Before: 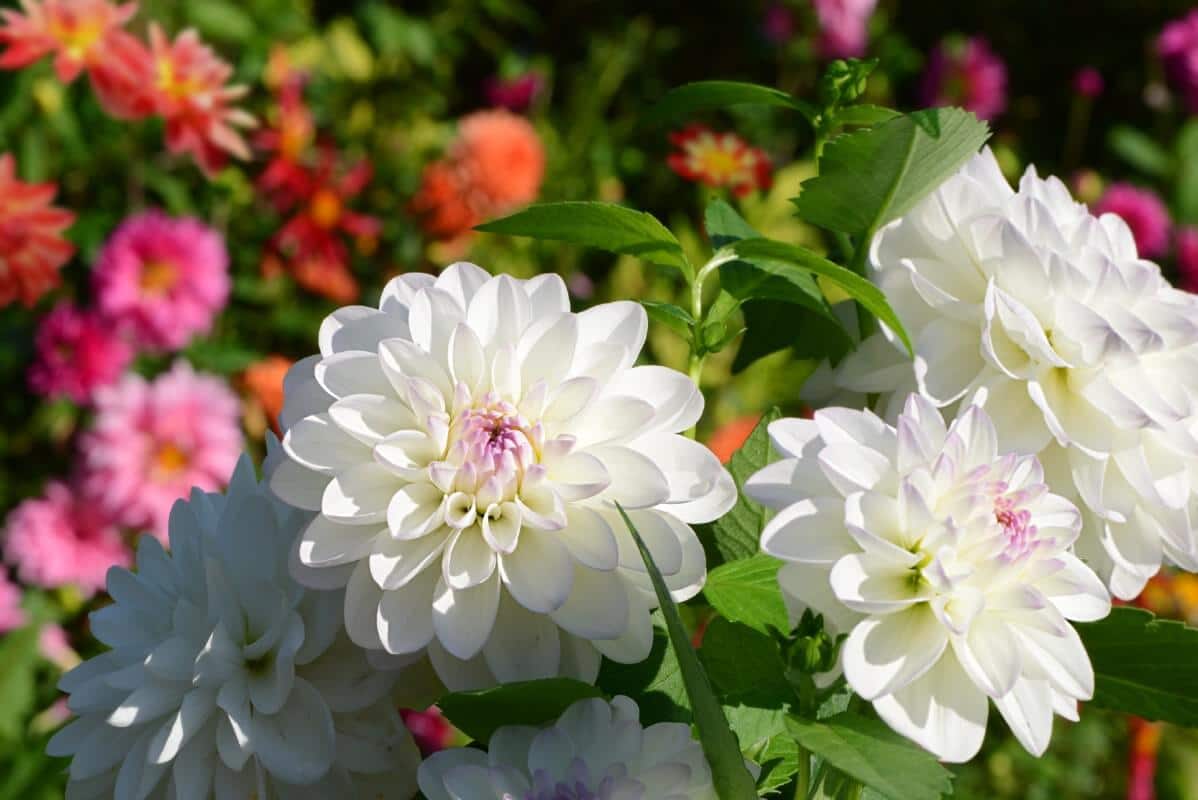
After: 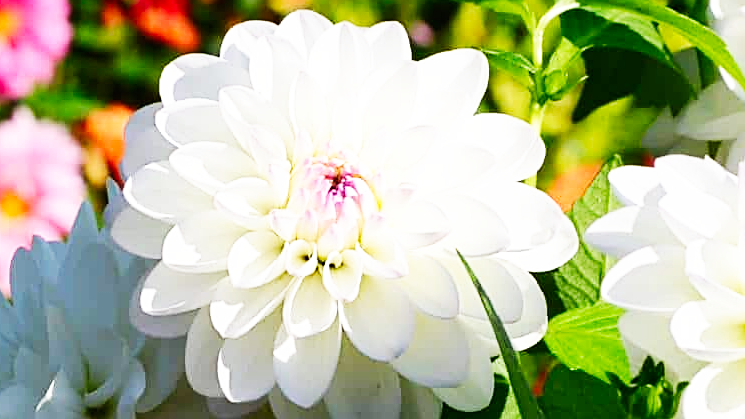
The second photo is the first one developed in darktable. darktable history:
crop: left 13.29%, top 31.602%, right 24.498%, bottom 15.99%
base curve: curves: ch0 [(0, 0) (0.007, 0.004) (0.027, 0.03) (0.046, 0.07) (0.207, 0.54) (0.442, 0.872) (0.673, 0.972) (1, 1)], preserve colors none
sharpen: on, module defaults
